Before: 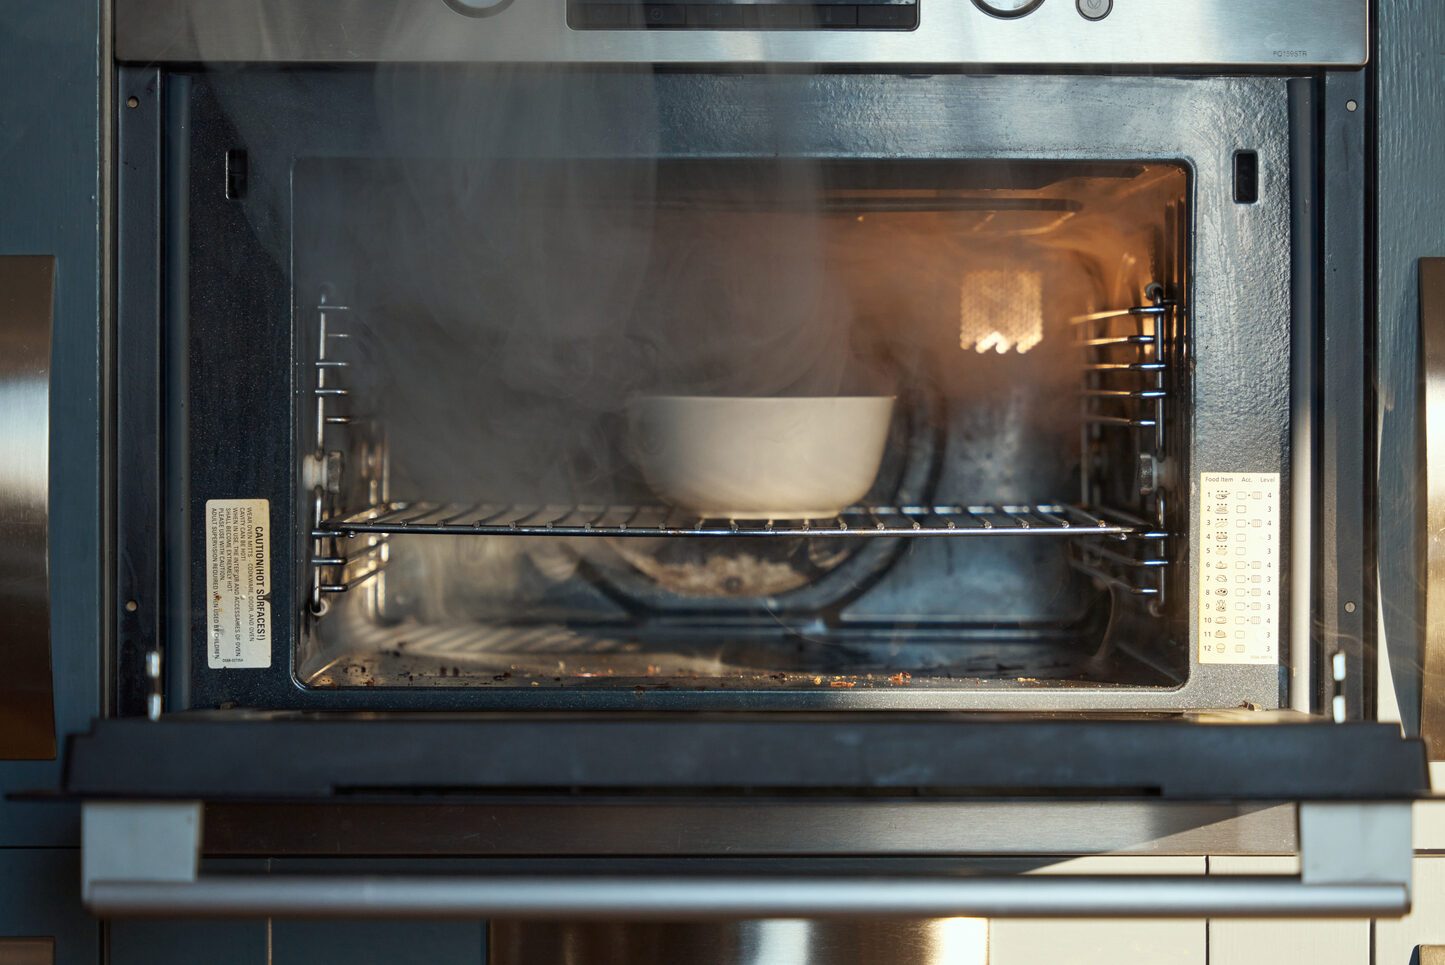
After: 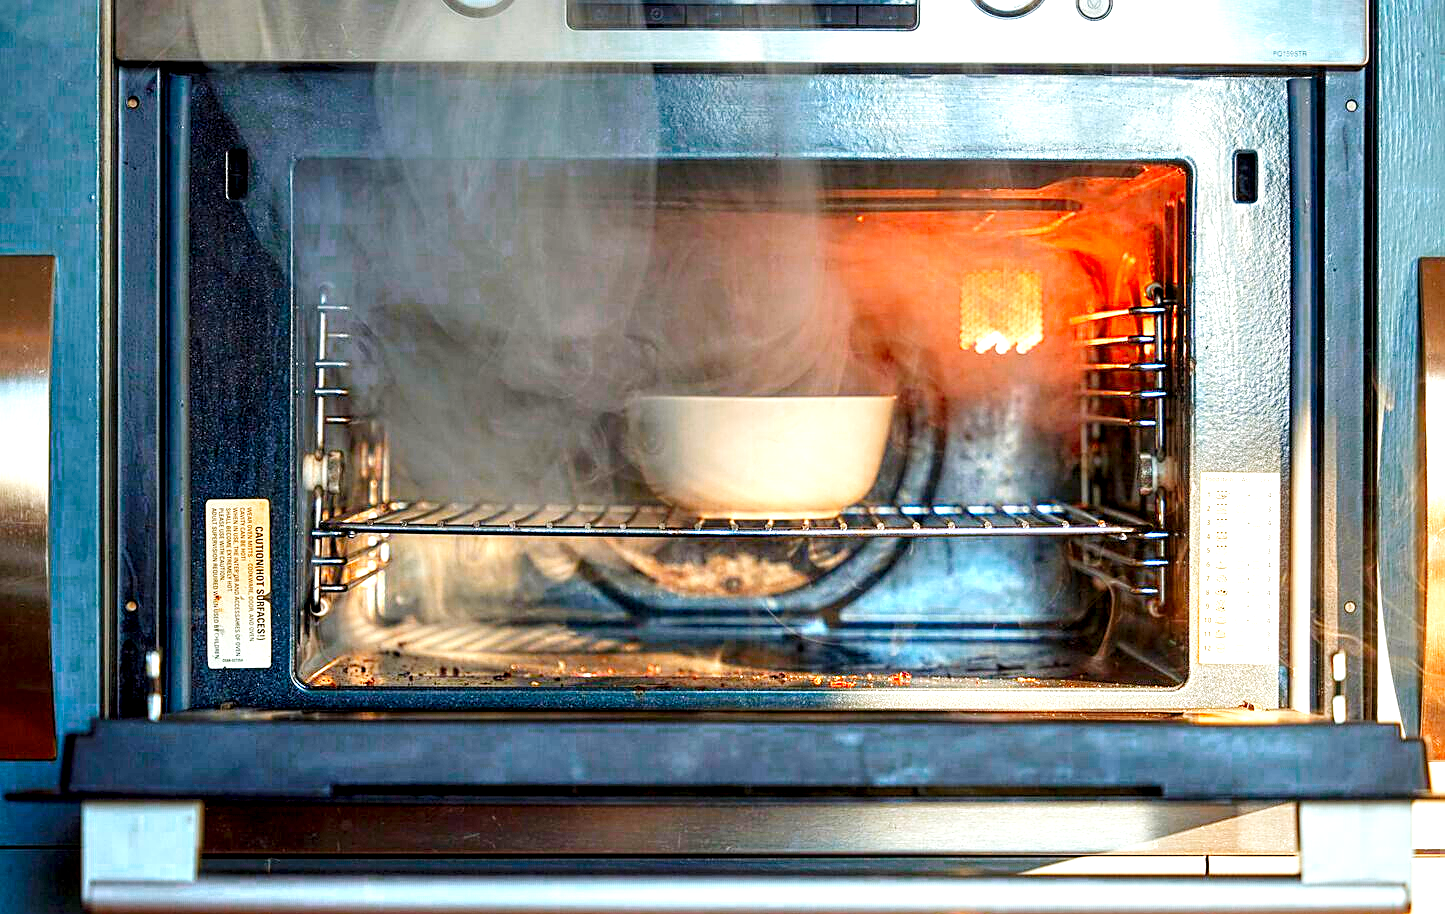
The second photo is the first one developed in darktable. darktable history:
color zones: curves: ch0 [(0.473, 0.374) (0.742, 0.784)]; ch1 [(0.354, 0.737) (0.742, 0.705)]; ch2 [(0.318, 0.421) (0.758, 0.532)]
sharpen: on, module defaults
exposure: black level correction 0.001, exposure 0.5 EV, compensate highlight preservation false
tone equalizer: edges refinement/feathering 500, mask exposure compensation -1.57 EV, preserve details guided filter
local contrast: highlights 106%, shadows 102%, detail 199%, midtone range 0.2
crop and rotate: top 0.005%, bottom 5.248%
base curve: curves: ch0 [(0, 0) (0.008, 0.007) (0.022, 0.029) (0.048, 0.089) (0.092, 0.197) (0.191, 0.399) (0.275, 0.534) (0.357, 0.65) (0.477, 0.78) (0.542, 0.833) (0.799, 0.973) (1, 1)], preserve colors none
color balance rgb: perceptual saturation grading › global saturation 25.834%, global vibrance 20%
